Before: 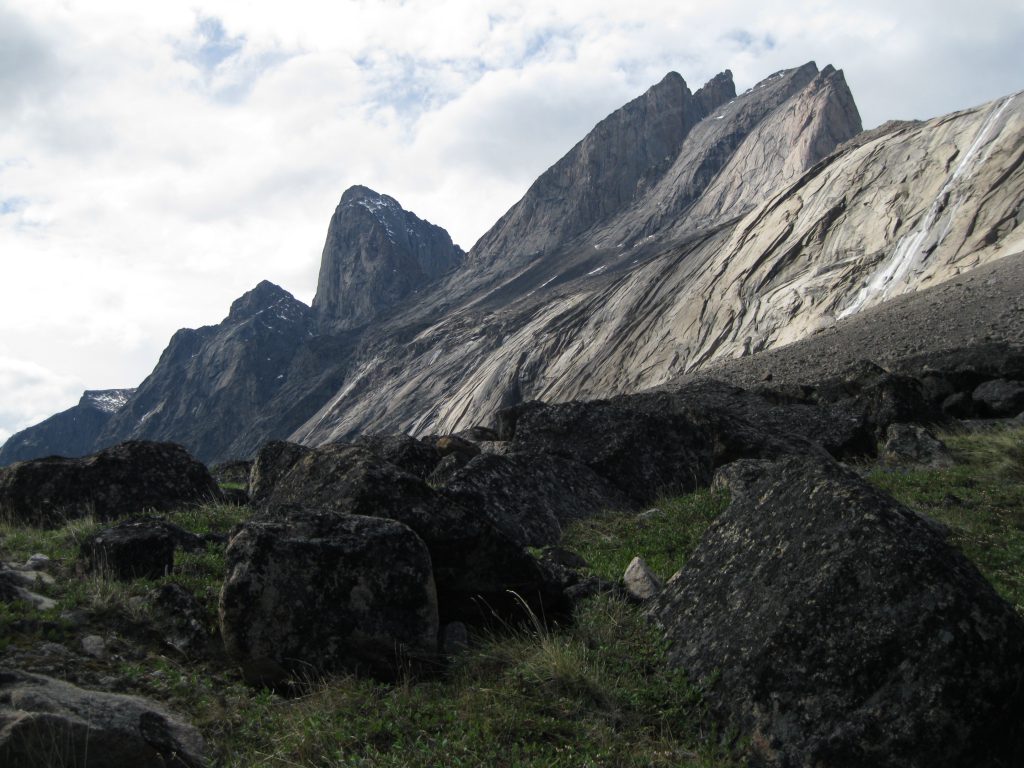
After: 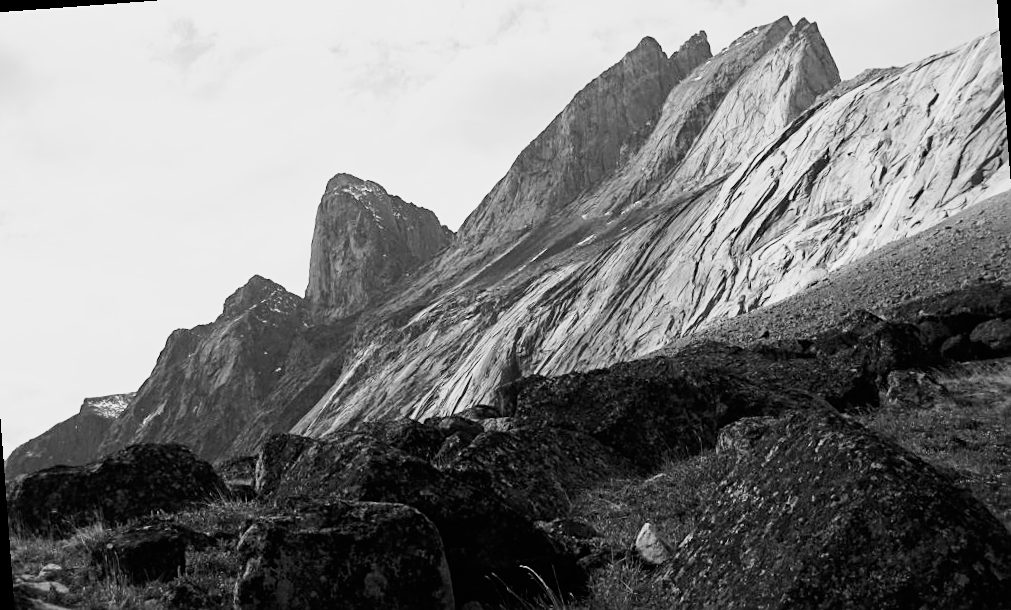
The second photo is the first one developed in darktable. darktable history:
rotate and perspective: rotation -4.25°, automatic cropping off
color correction: highlights a* 8.98, highlights b* 15.09, shadows a* -0.49, shadows b* 26.52
base curve: curves: ch0 [(0, 0) (0.005, 0.002) (0.15, 0.3) (0.4, 0.7) (0.75, 0.95) (1, 1)], preserve colors none
tone curve: curves: ch0 [(0, 0) (0.003, 0.003) (0.011, 0.011) (0.025, 0.025) (0.044, 0.045) (0.069, 0.07) (0.1, 0.1) (0.136, 0.137) (0.177, 0.179) (0.224, 0.226) (0.277, 0.279) (0.335, 0.338) (0.399, 0.402) (0.468, 0.472) (0.543, 0.547) (0.623, 0.628) (0.709, 0.715) (0.801, 0.807) (0.898, 0.902) (1, 1)], preserve colors none
monochrome: a -92.57, b 58.91
crop: left 2.737%, top 7.287%, right 3.421%, bottom 20.179%
sharpen: on, module defaults
